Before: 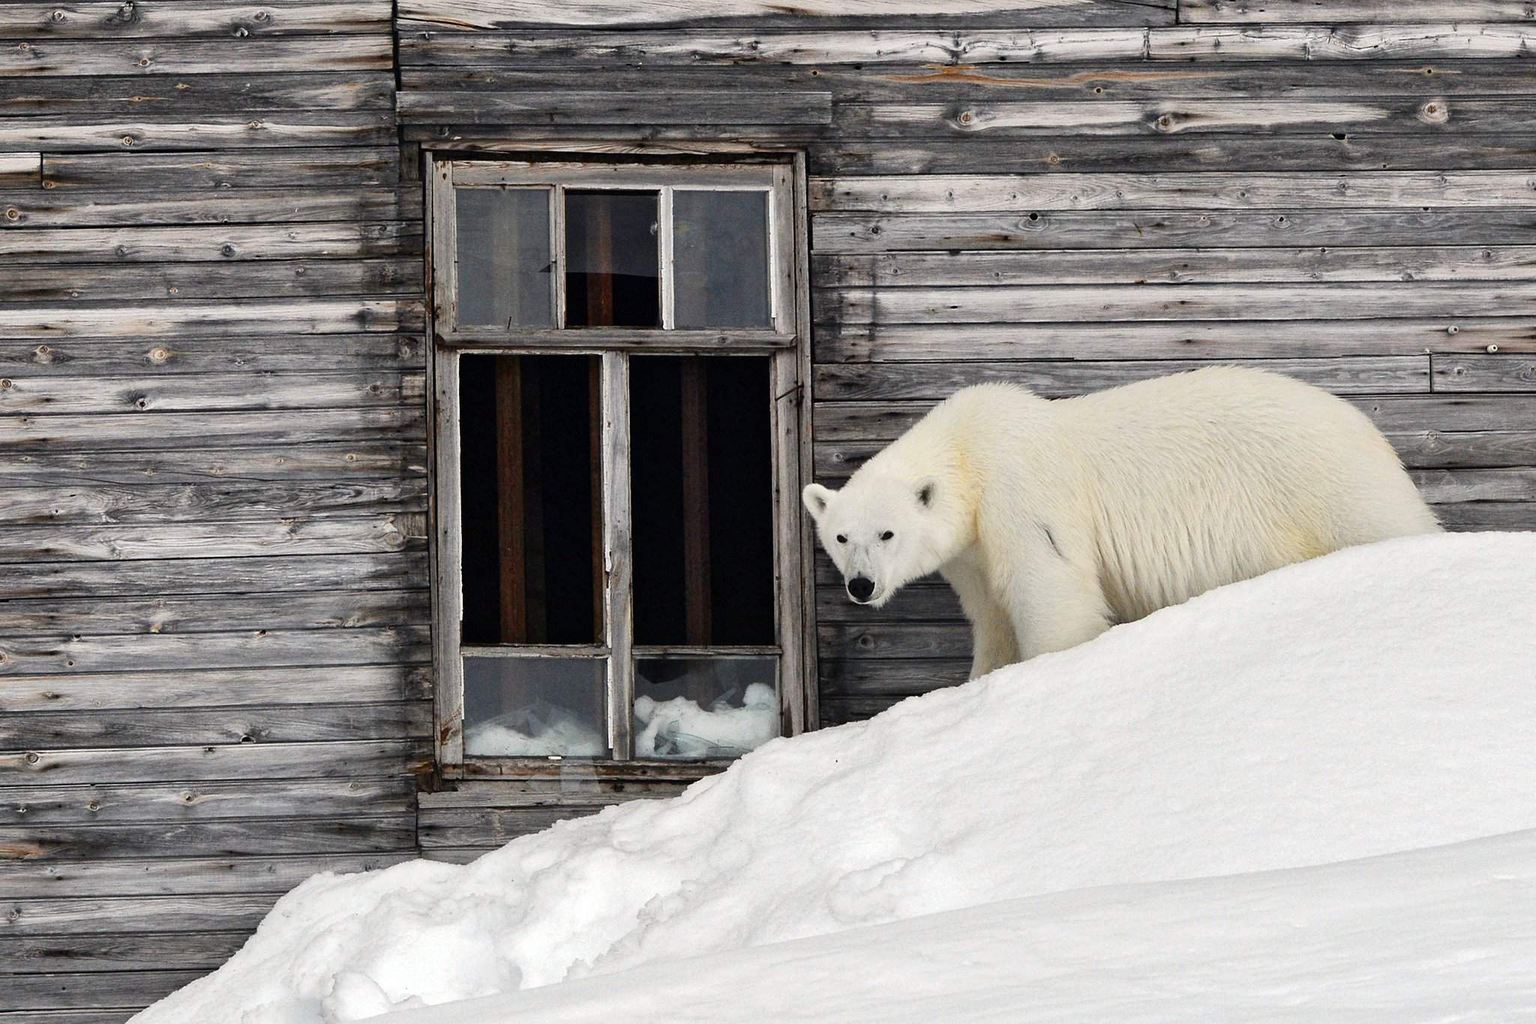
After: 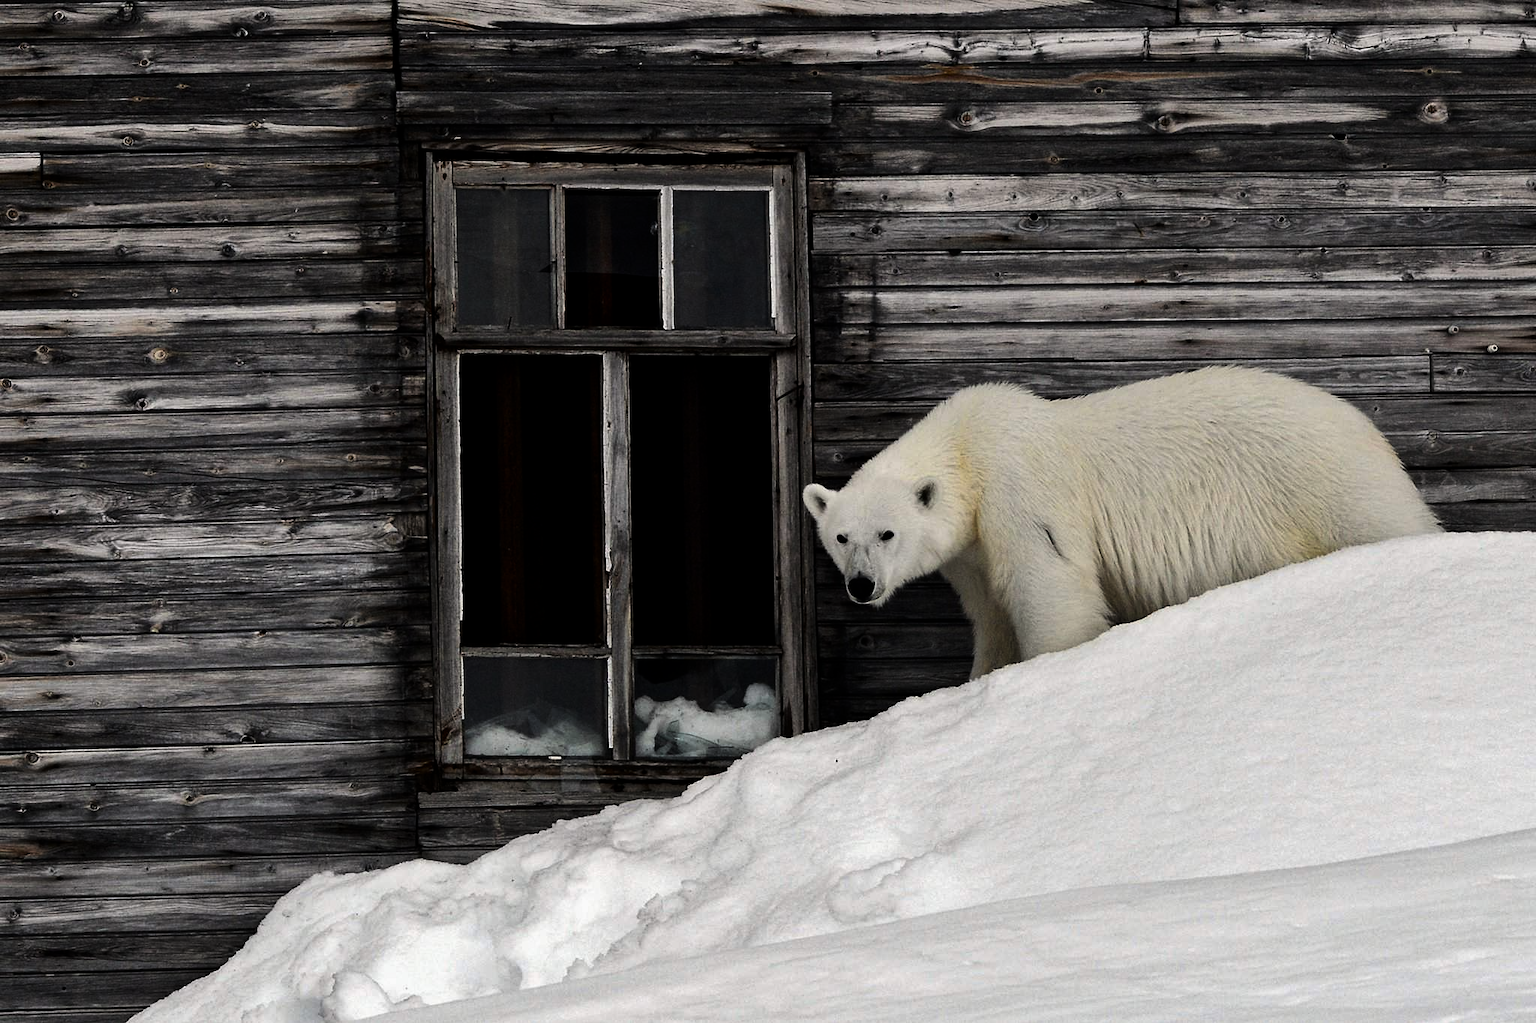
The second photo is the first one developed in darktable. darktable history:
levels: levels [0, 0.618, 1]
contrast brightness saturation: contrast 0.12, brightness -0.12, saturation 0.2
exposure: exposure -0.041 EV, compensate highlight preservation false
